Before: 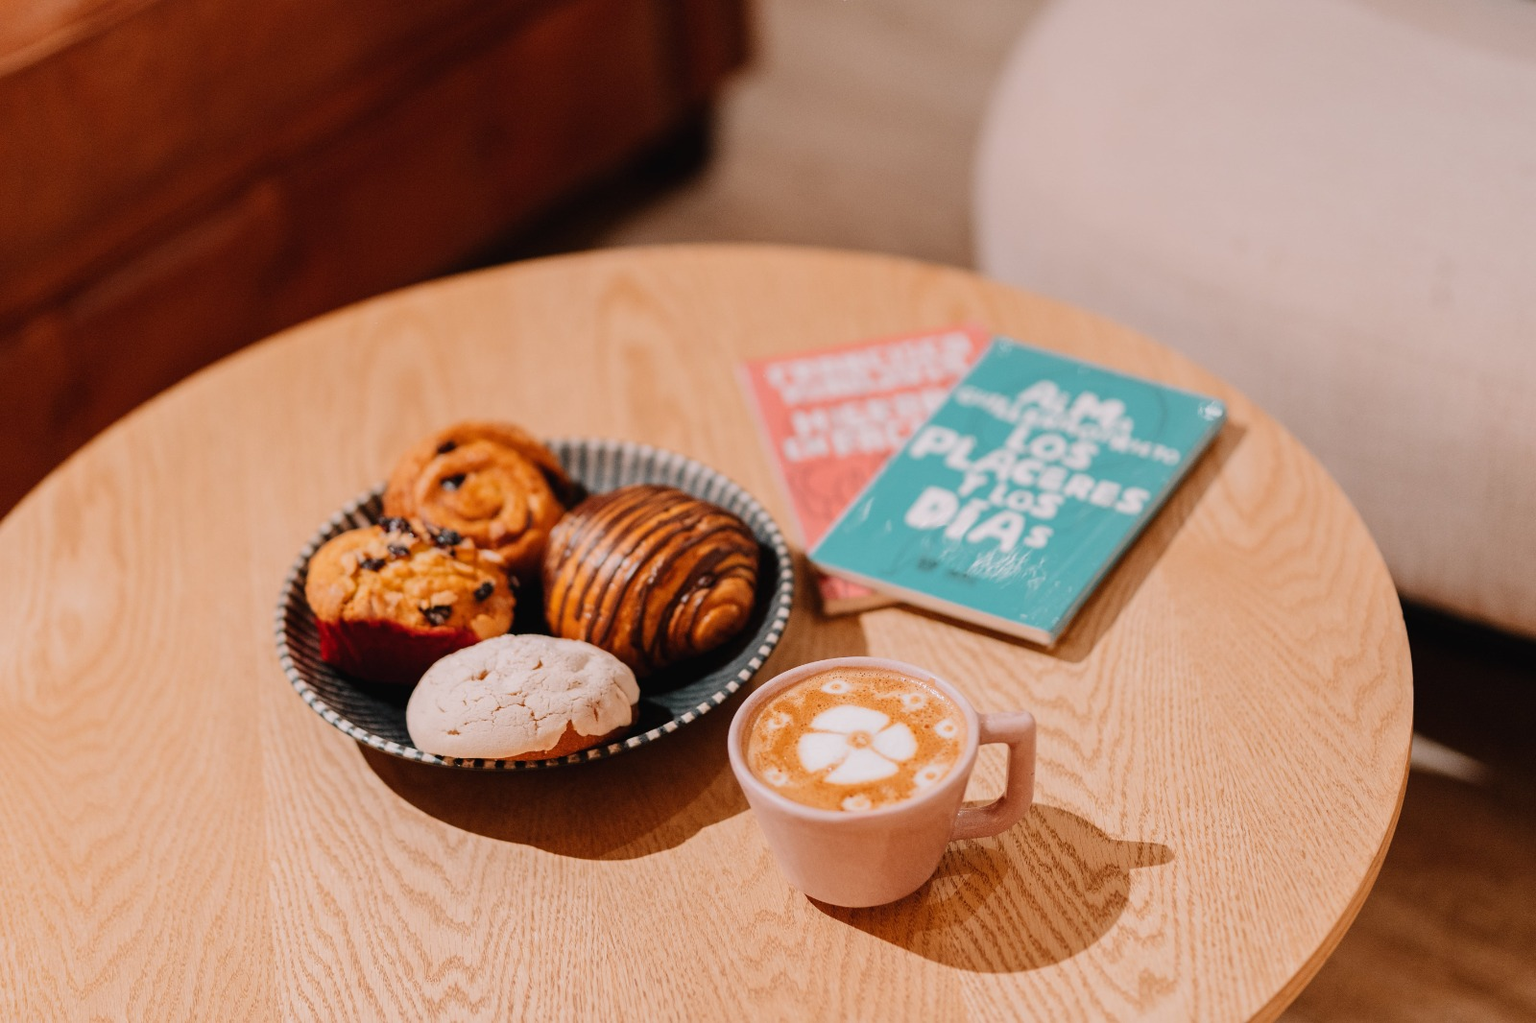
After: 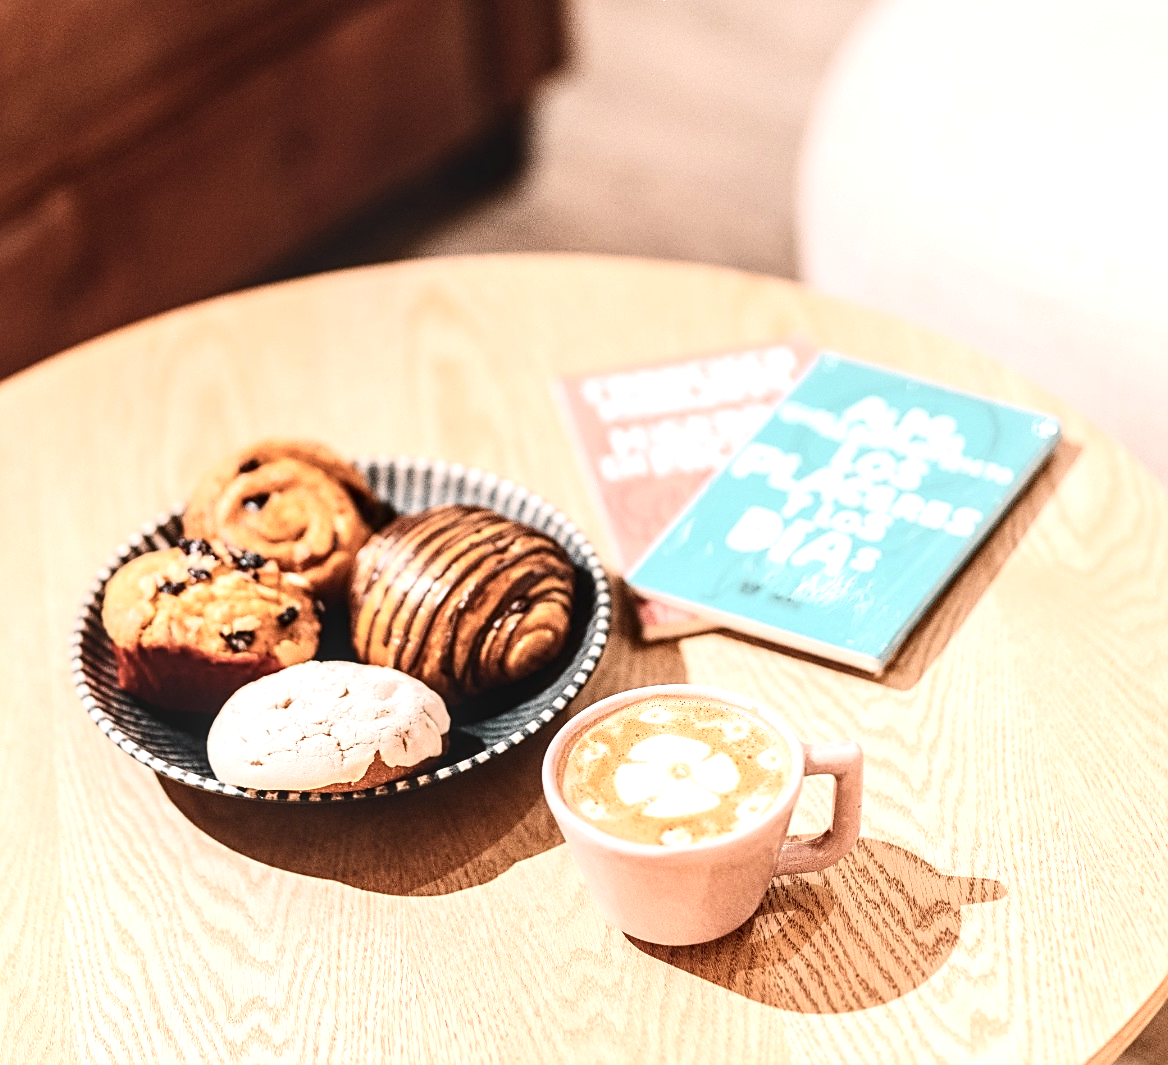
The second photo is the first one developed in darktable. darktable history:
sharpen: on, module defaults
local contrast: detail 130%
exposure: black level correction 0, exposure 1.199 EV, compensate highlight preservation false
crop: left 13.539%, right 13.242%
contrast brightness saturation: contrast 0.254, saturation -0.324
